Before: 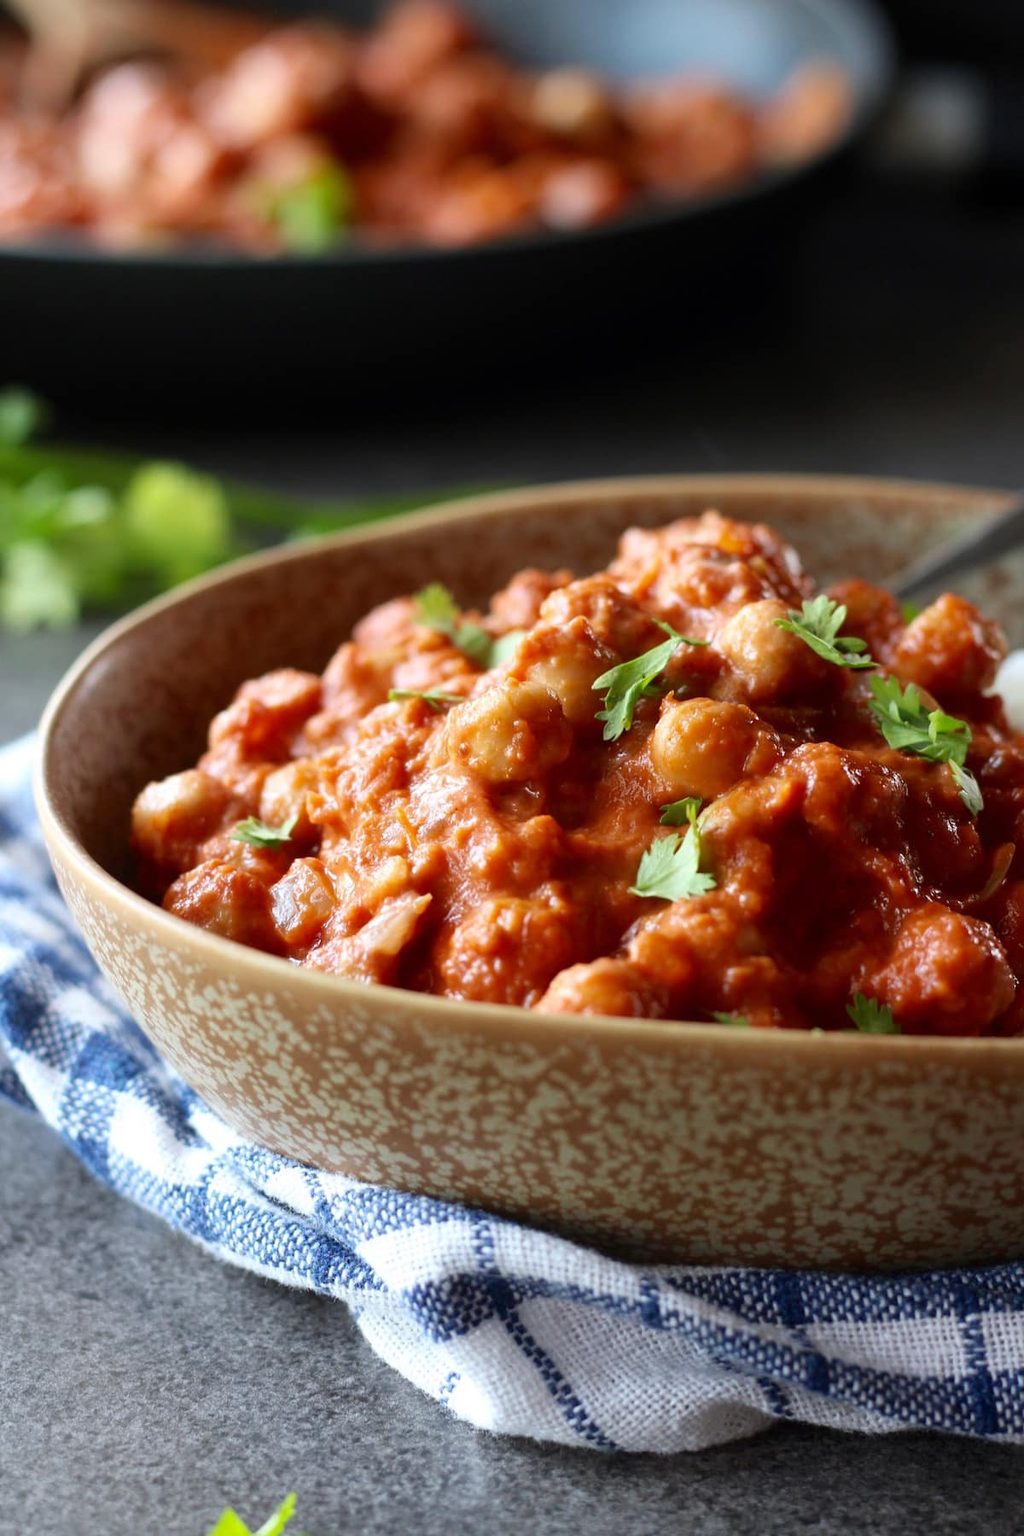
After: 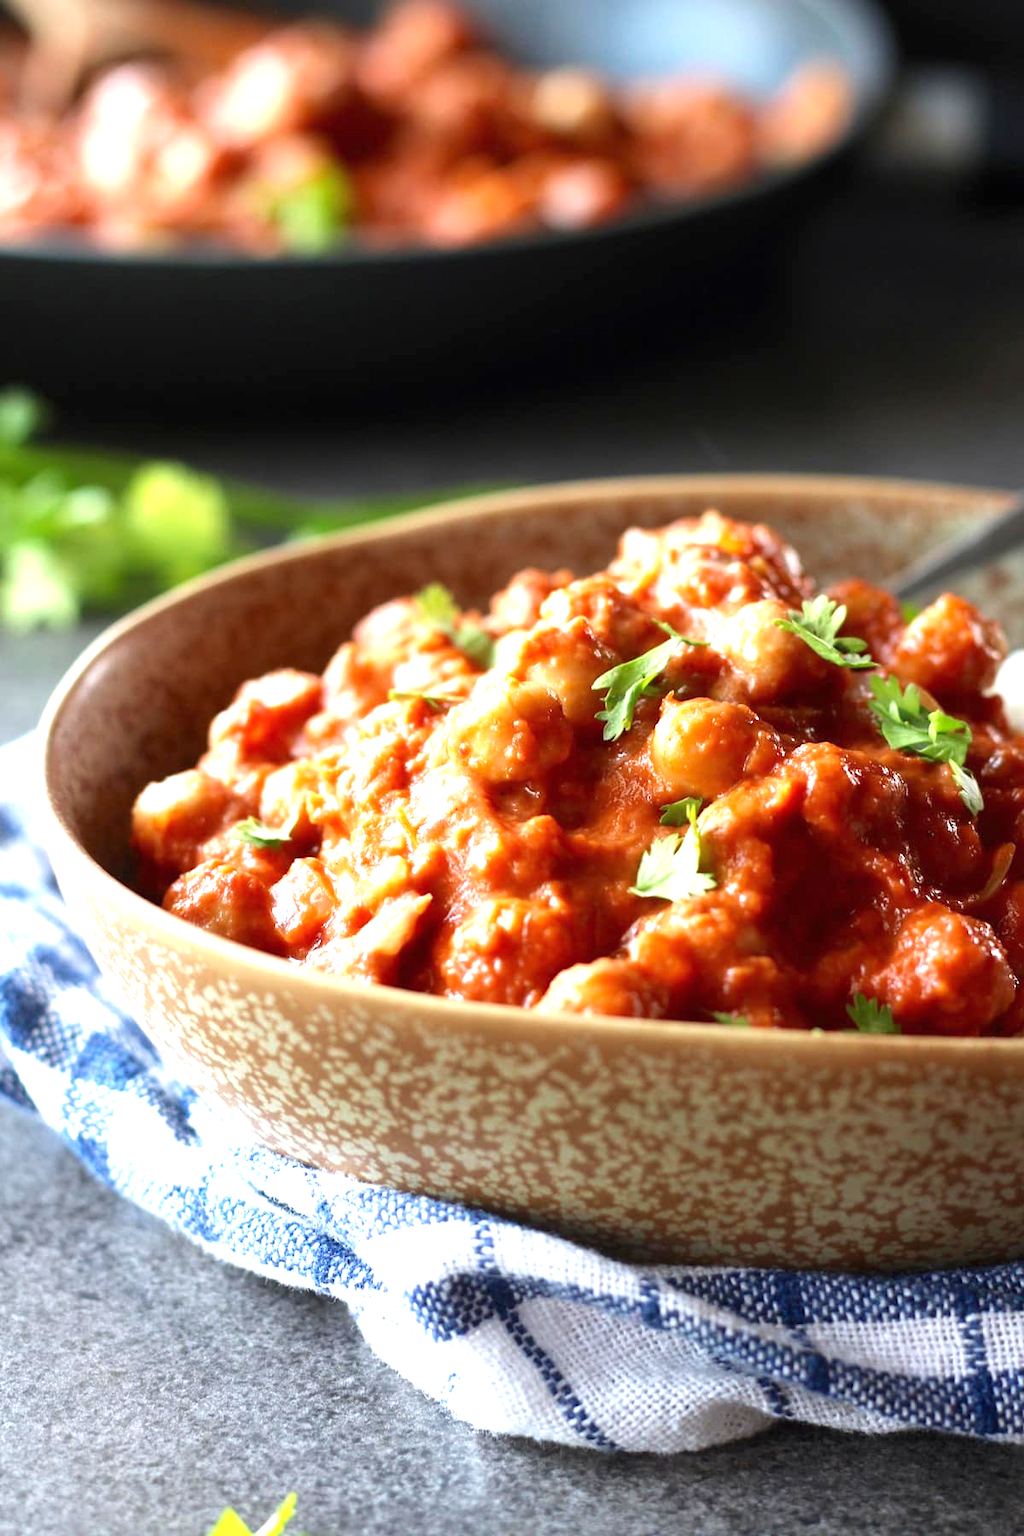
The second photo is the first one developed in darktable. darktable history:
velvia: strength 6%
white balance: emerald 1
exposure: black level correction 0, exposure 0.953 EV, compensate exposure bias true, compensate highlight preservation false
